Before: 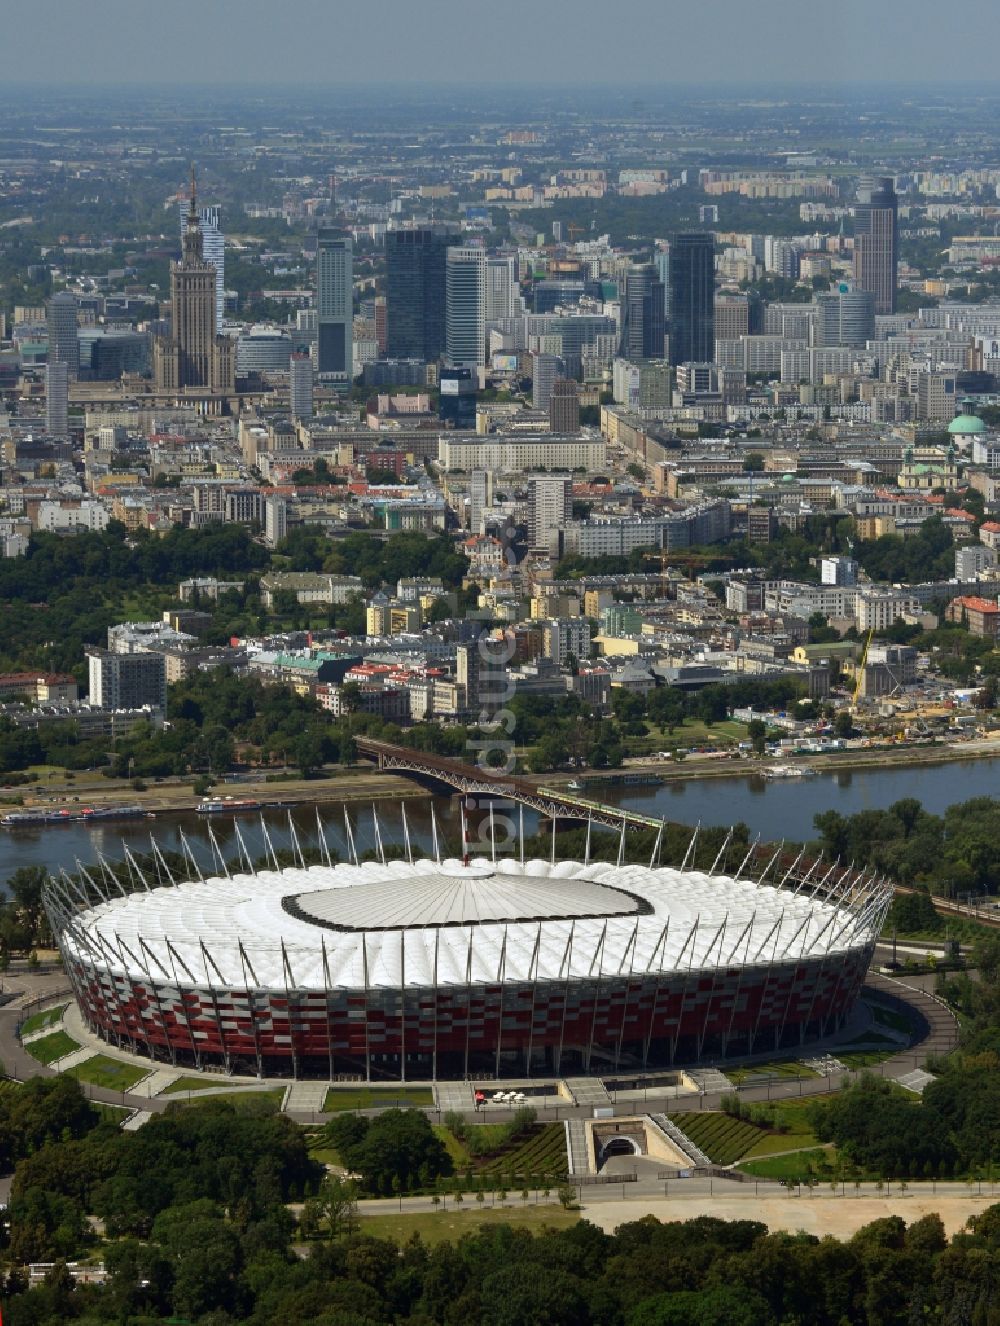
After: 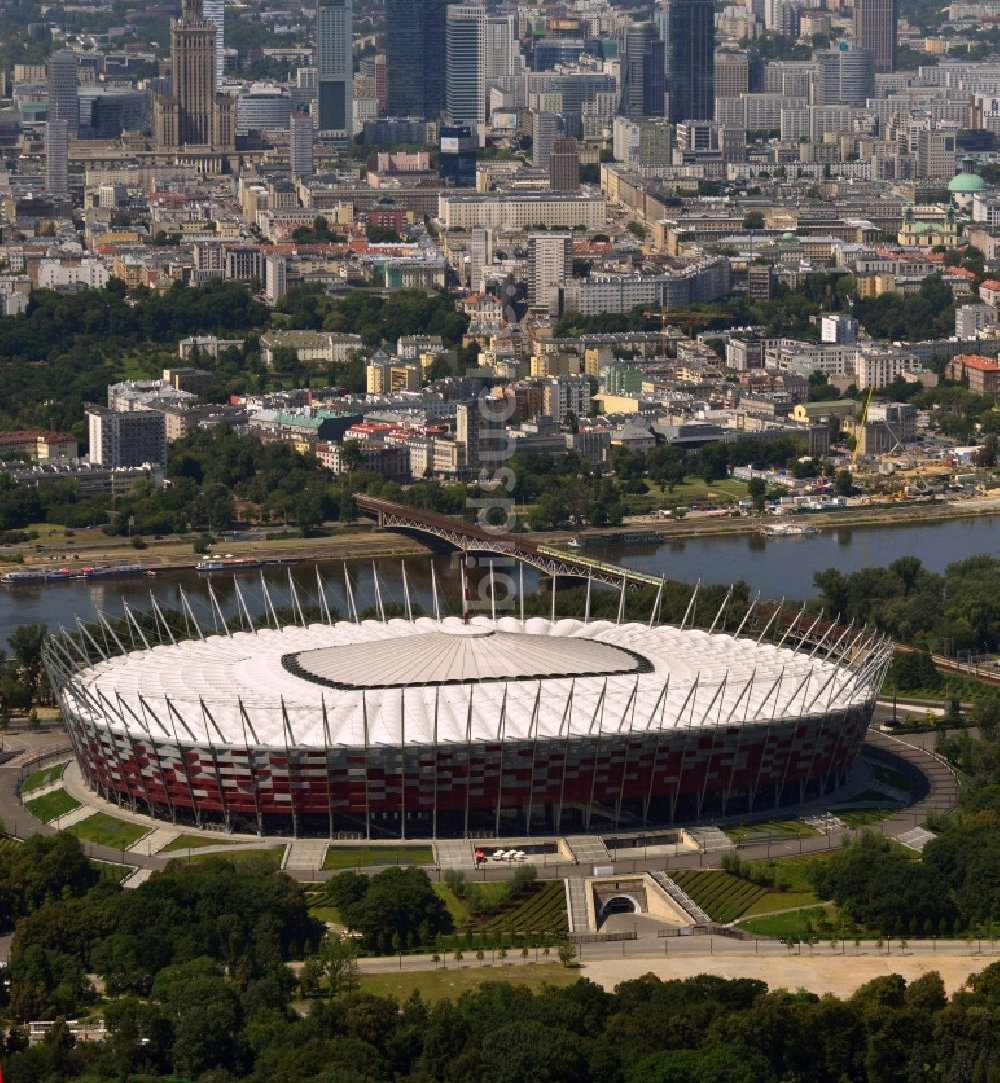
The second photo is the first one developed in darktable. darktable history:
color correction: highlights a* 7.27, highlights b* 4.36
crop and rotate: top 18.28%
